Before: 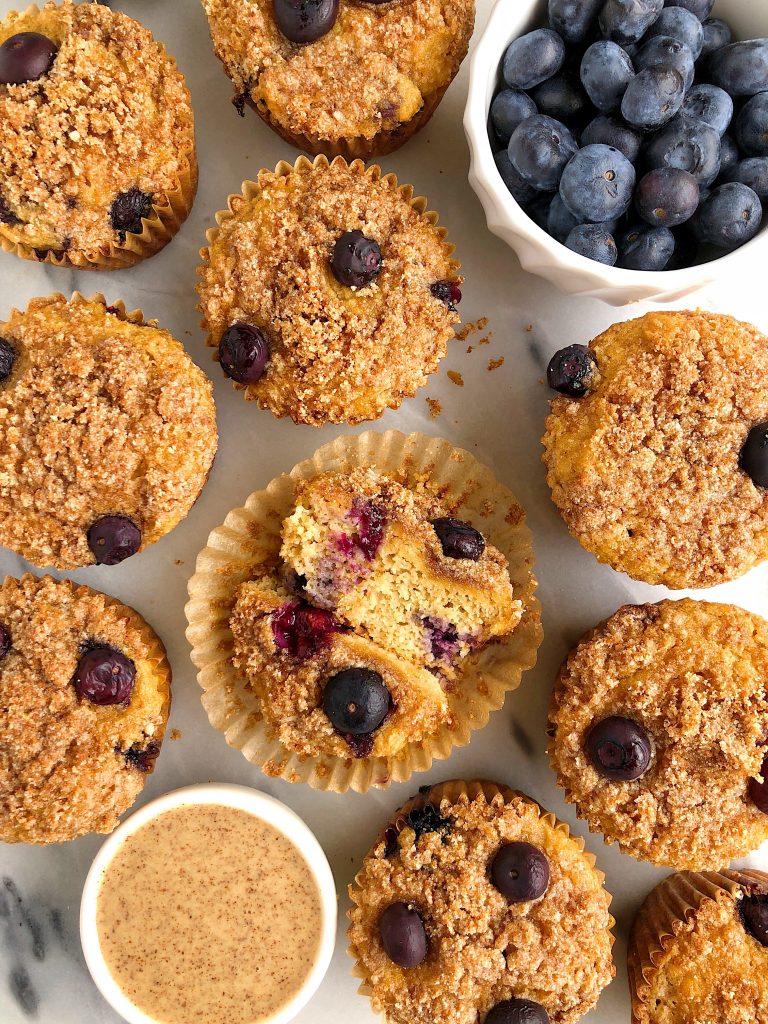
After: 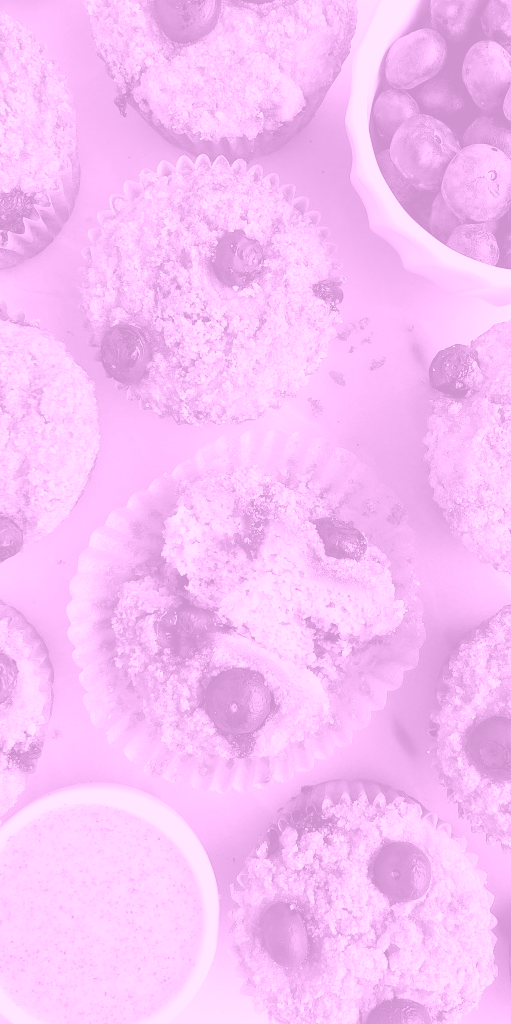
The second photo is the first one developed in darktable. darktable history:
crop: left 15.419%, right 17.914%
colorize: hue 331.2°, saturation 75%, source mix 30.28%, lightness 70.52%, version 1
